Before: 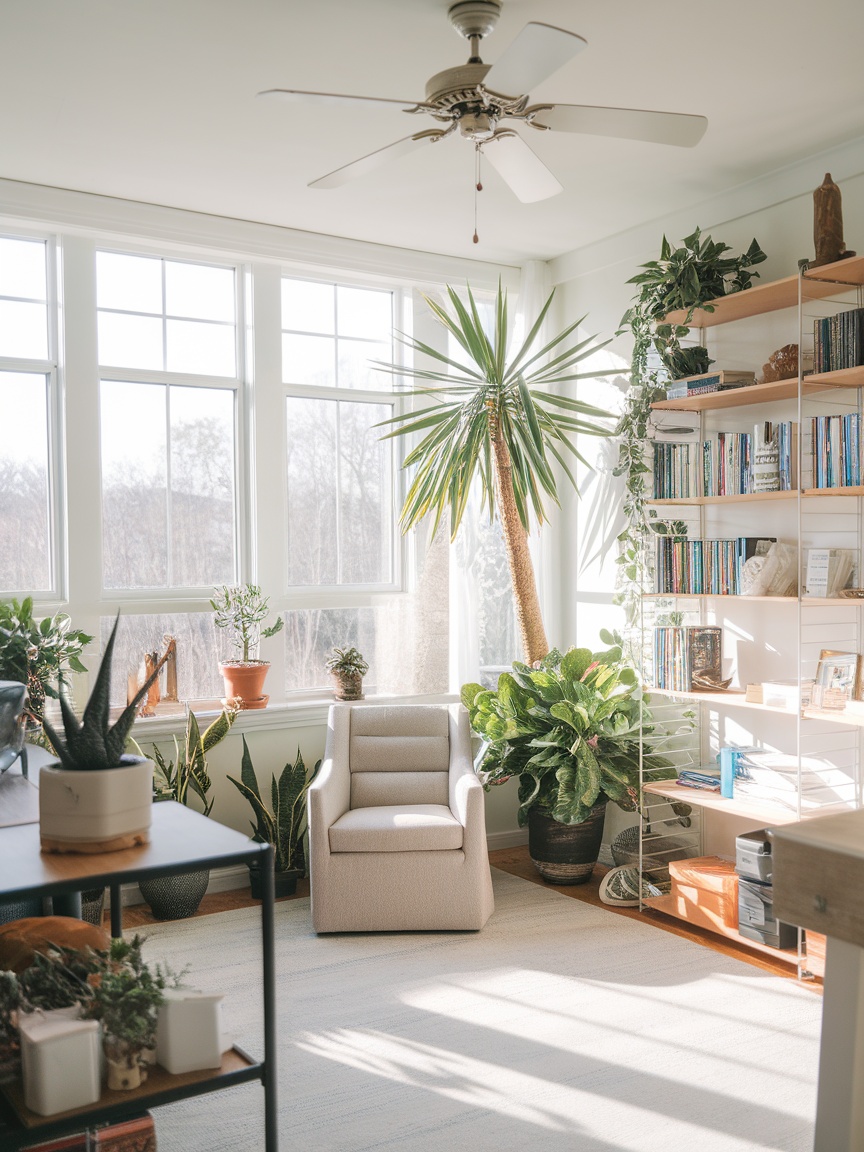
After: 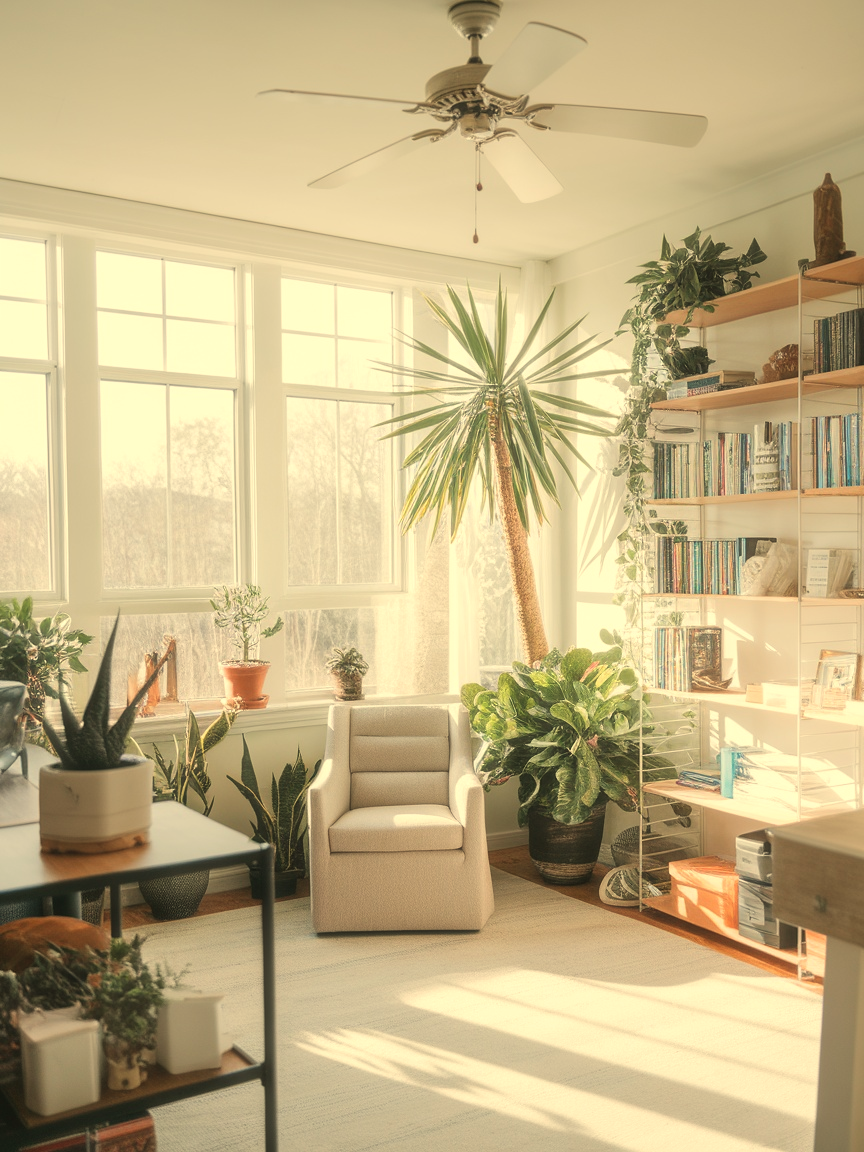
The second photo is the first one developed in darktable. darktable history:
haze removal: strength -0.1, adaptive false
white balance: red 1.08, blue 0.791
